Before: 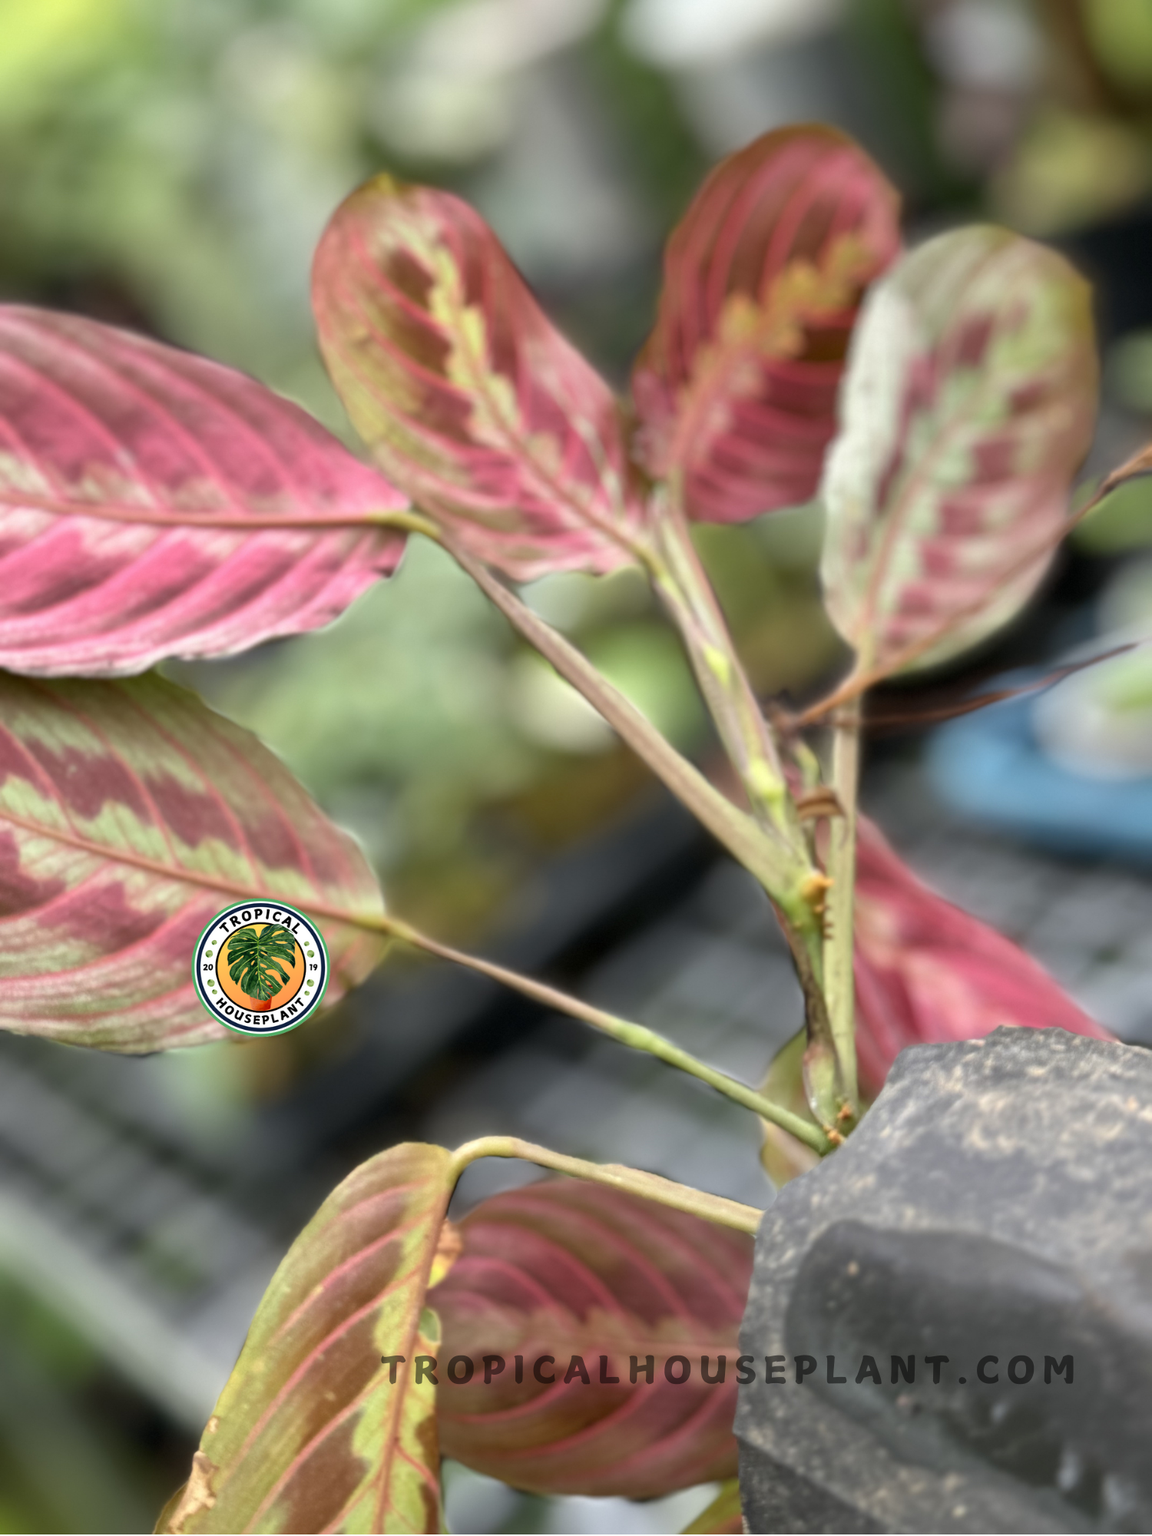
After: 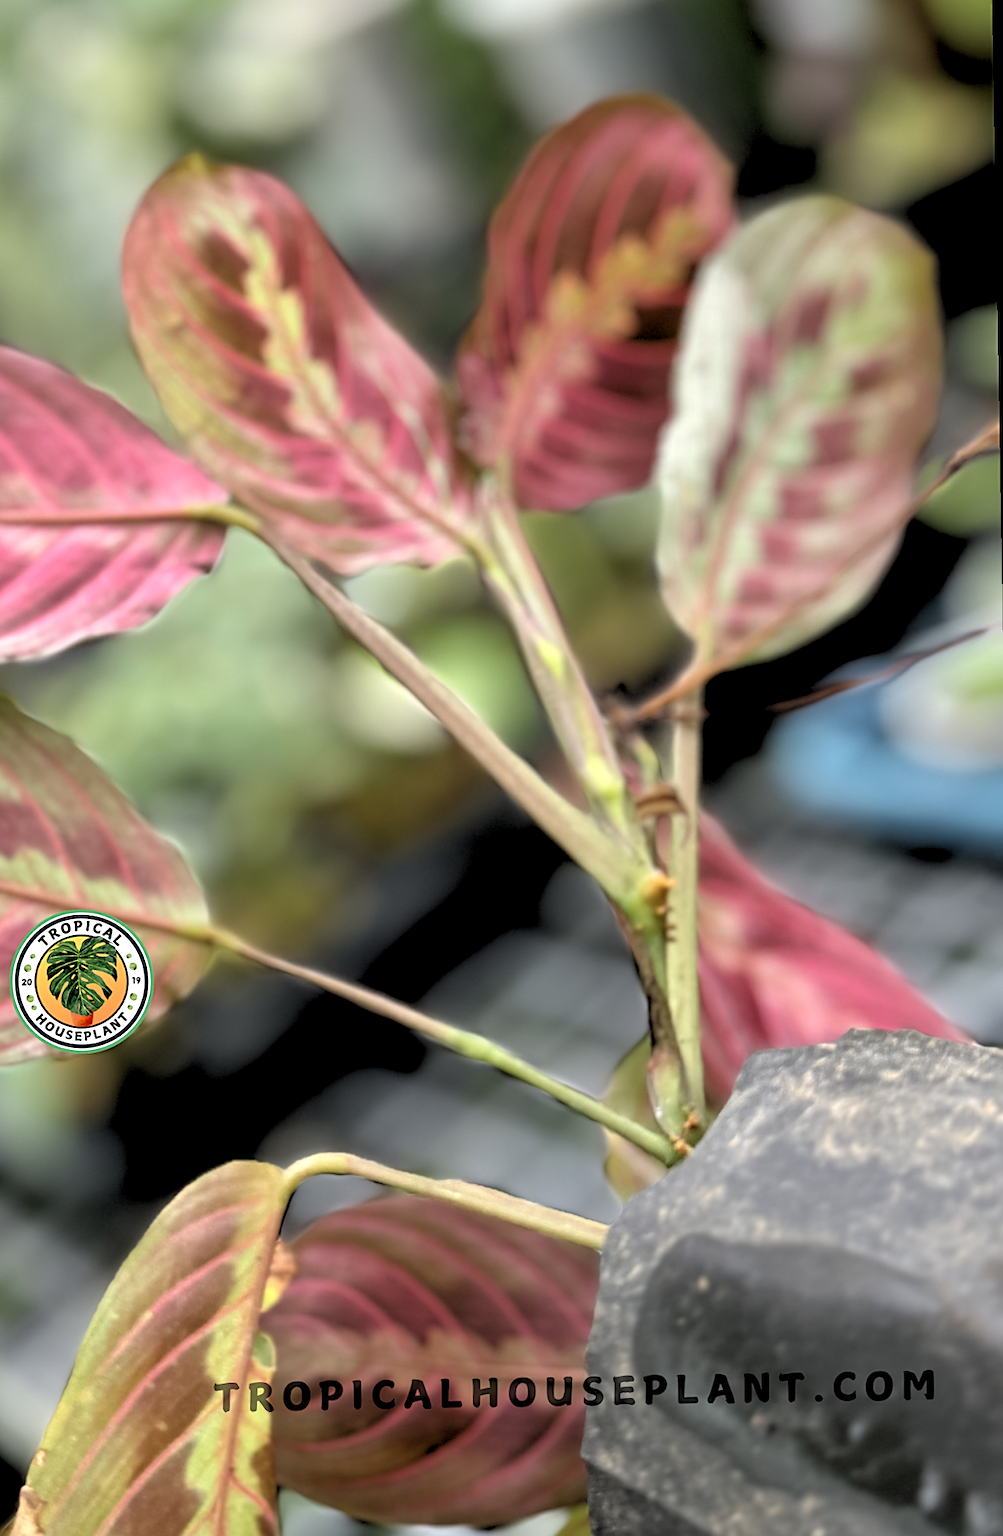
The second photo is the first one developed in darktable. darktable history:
rgb levels: levels [[0.029, 0.461, 0.922], [0, 0.5, 1], [0, 0.5, 1]]
crop: left 16.145%
sharpen: on, module defaults
rotate and perspective: rotation -1°, crop left 0.011, crop right 0.989, crop top 0.025, crop bottom 0.975
